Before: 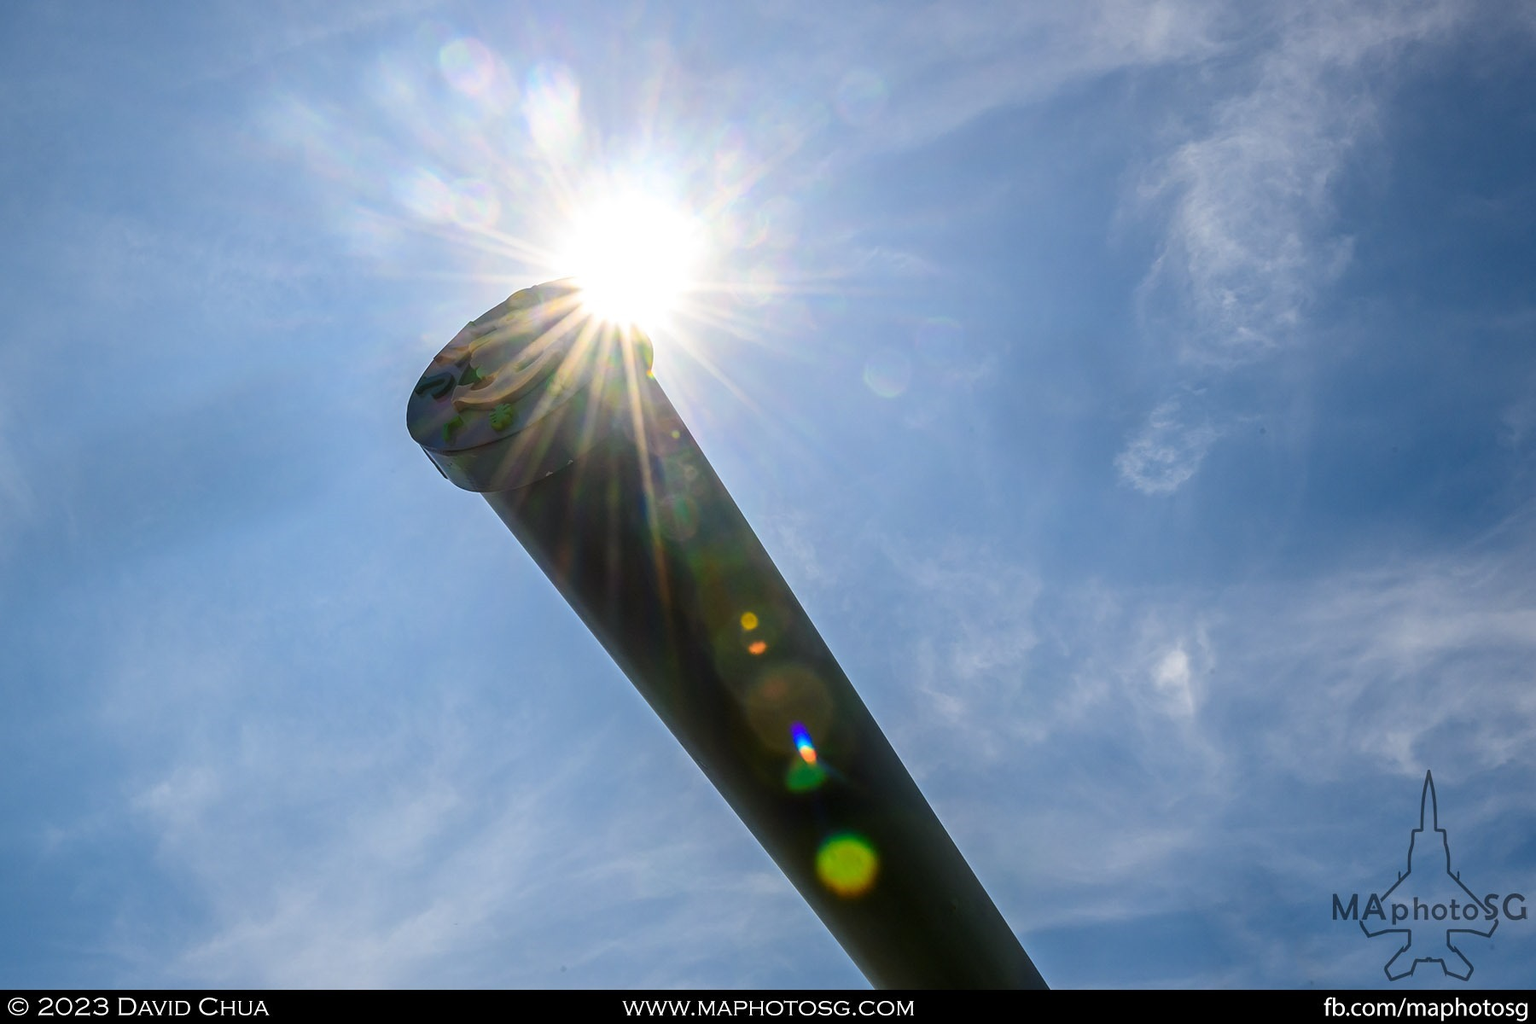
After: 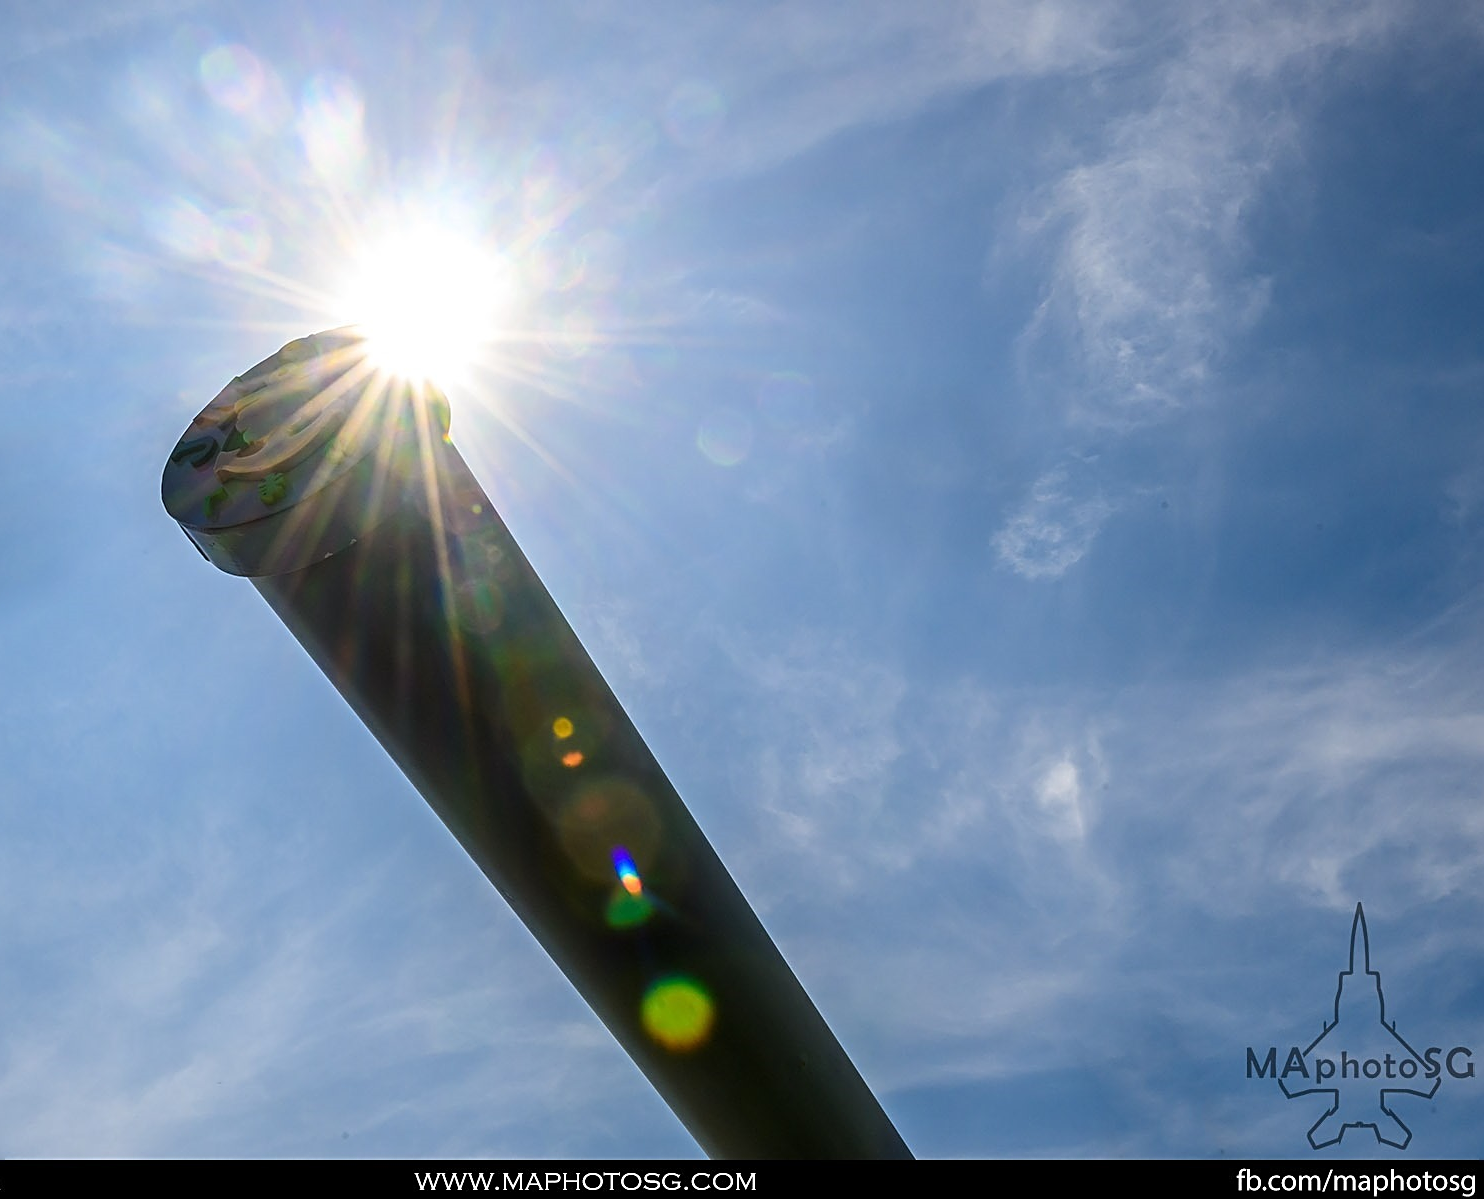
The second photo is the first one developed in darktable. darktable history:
sharpen: on, module defaults
crop: left 17.514%, bottom 0.045%
